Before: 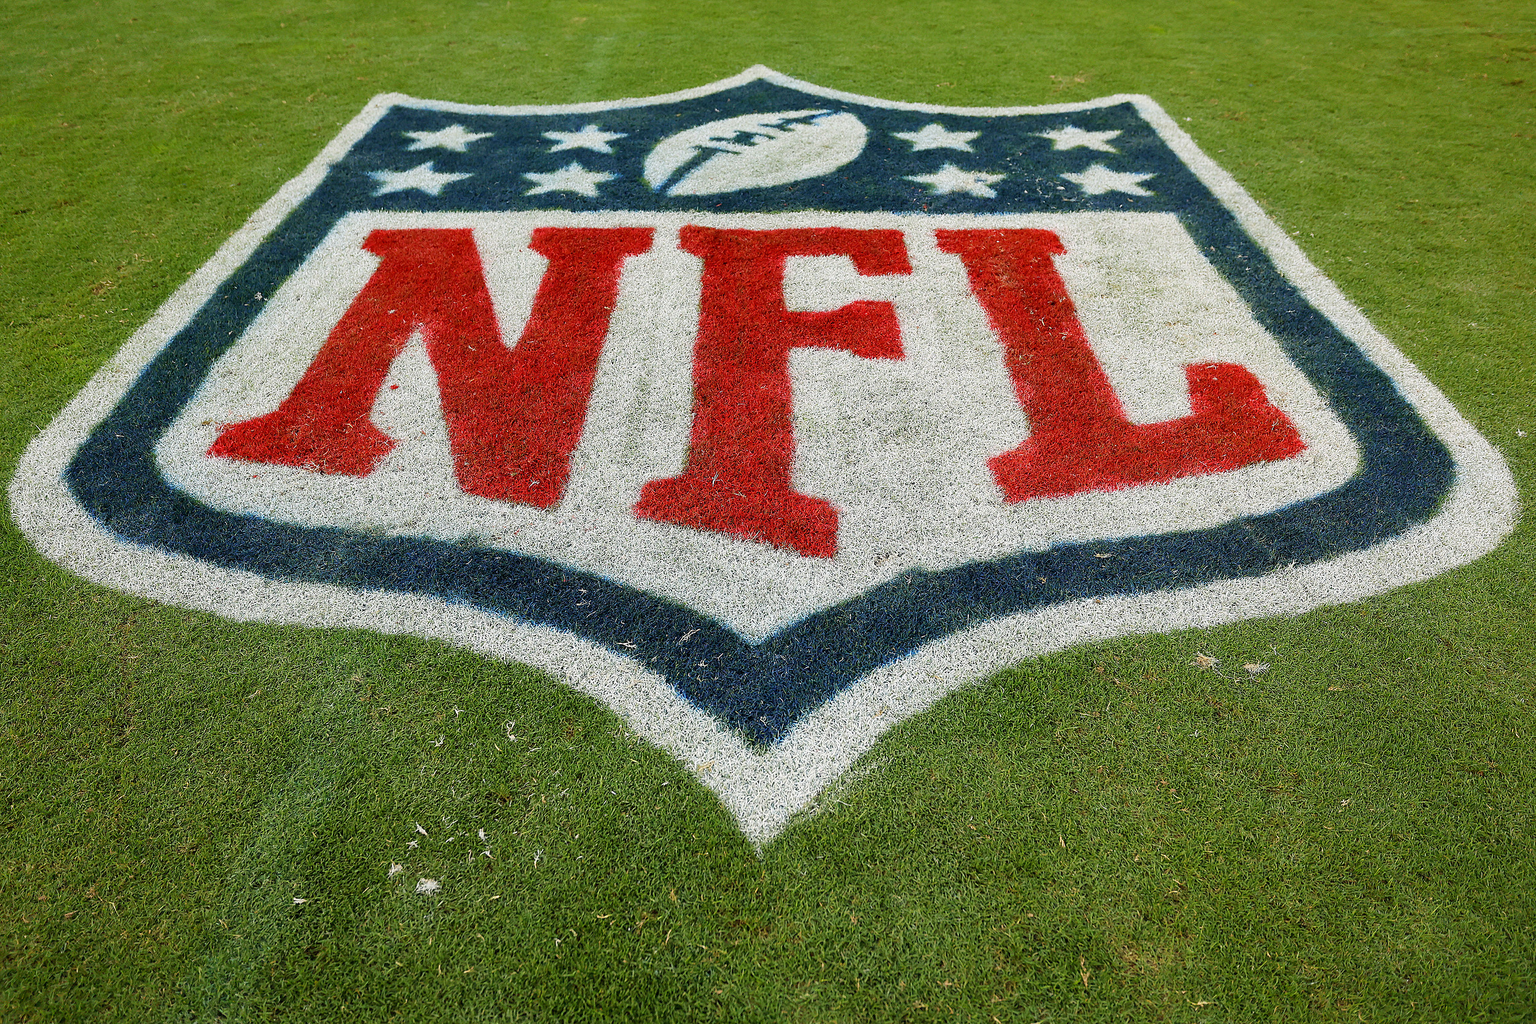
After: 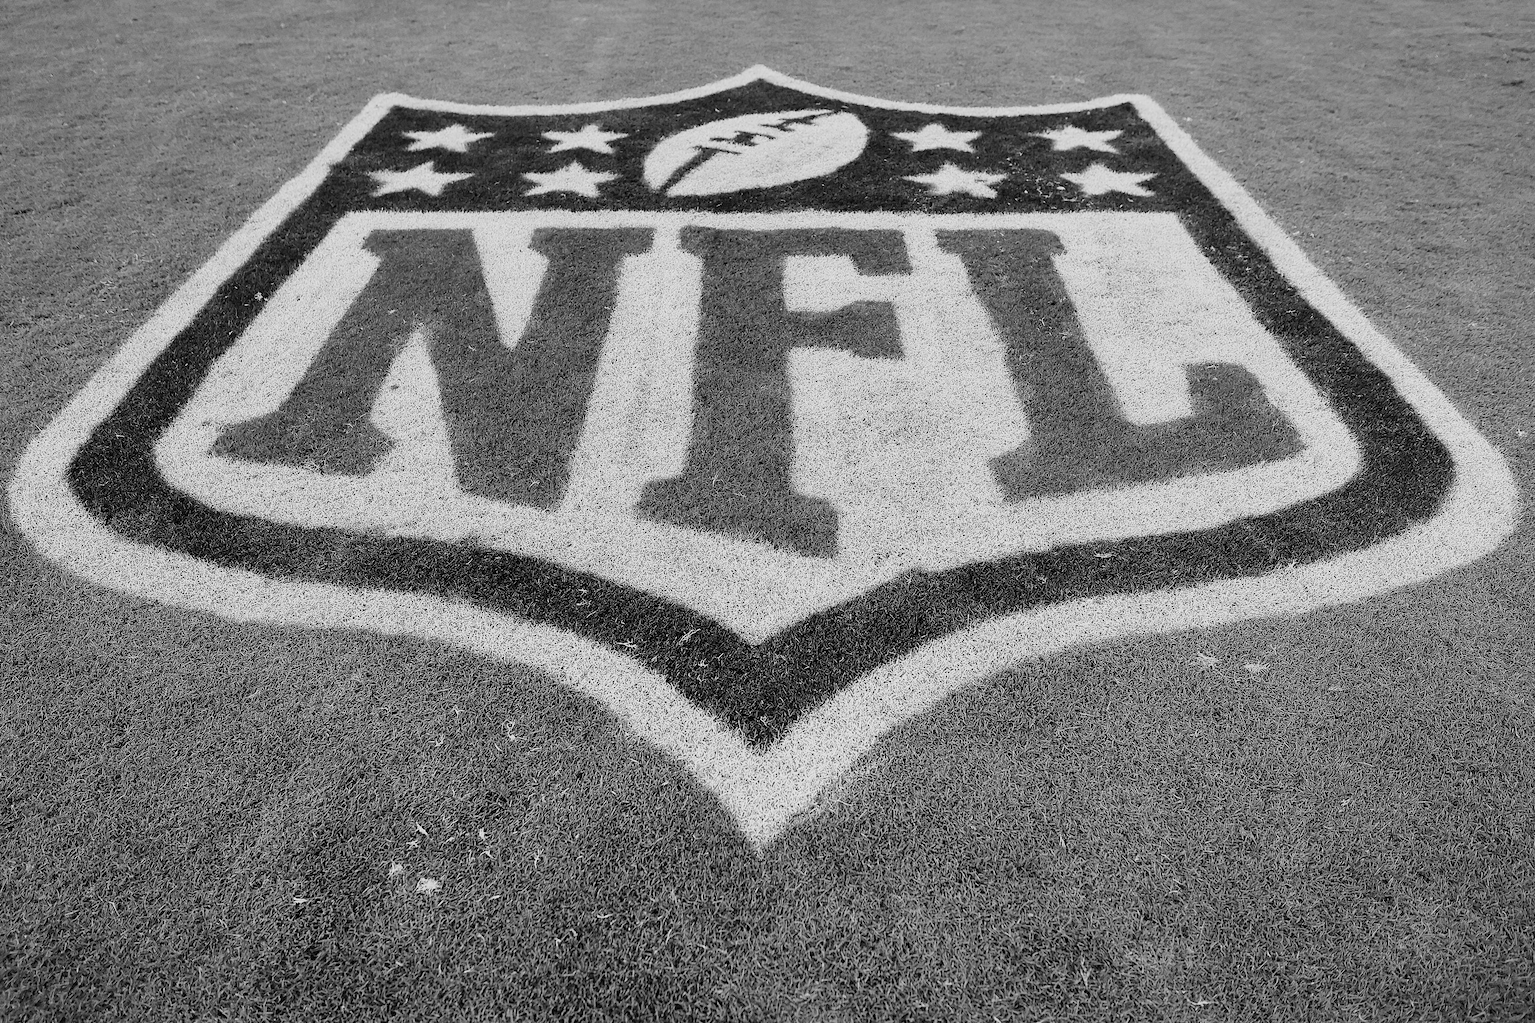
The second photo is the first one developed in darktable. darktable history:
monochrome: on, module defaults
exposure: exposure -0.041 EV, compensate highlight preservation false
shadows and highlights: shadows 35, highlights -35, soften with gaussian
tone curve: curves: ch0 [(0, 0) (0.128, 0.068) (0.292, 0.274) (0.453, 0.507) (0.653, 0.717) (0.785, 0.817) (0.995, 0.917)]; ch1 [(0, 0) (0.384, 0.365) (0.463, 0.447) (0.486, 0.474) (0.503, 0.497) (0.52, 0.525) (0.559, 0.591) (0.583, 0.623) (0.672, 0.699) (0.766, 0.773) (1, 1)]; ch2 [(0, 0) (0.374, 0.344) (0.446, 0.443) (0.501, 0.5) (0.527, 0.549) (0.565, 0.582) (0.624, 0.632) (1, 1)], color space Lab, independent channels, preserve colors none
